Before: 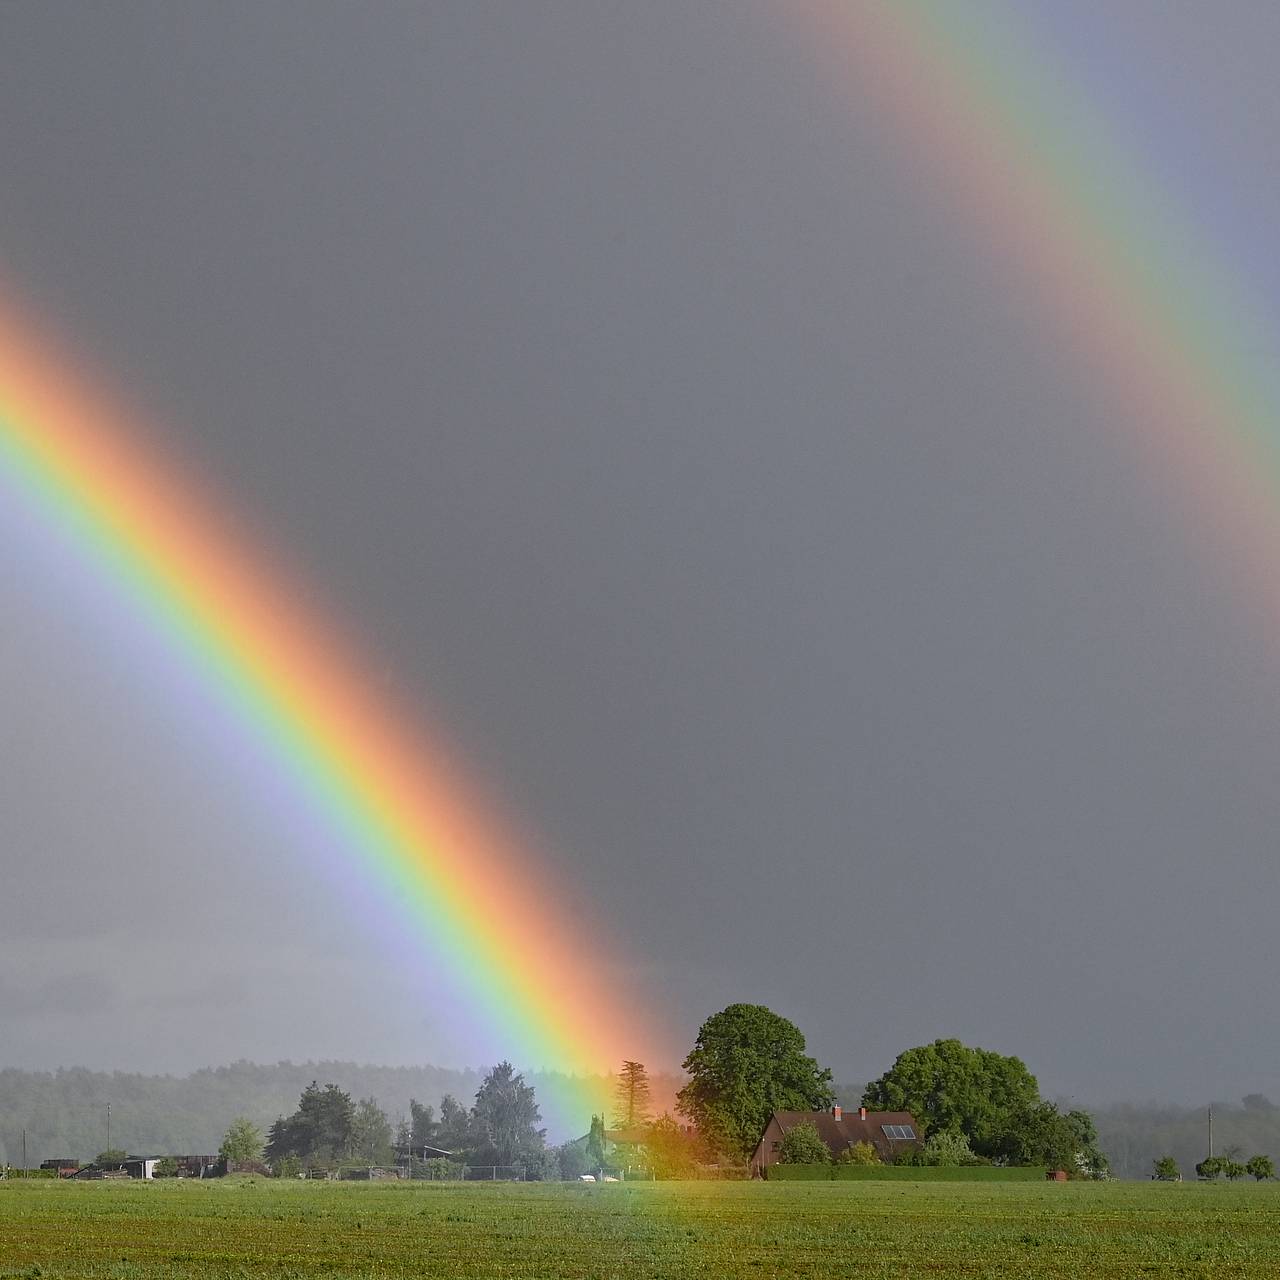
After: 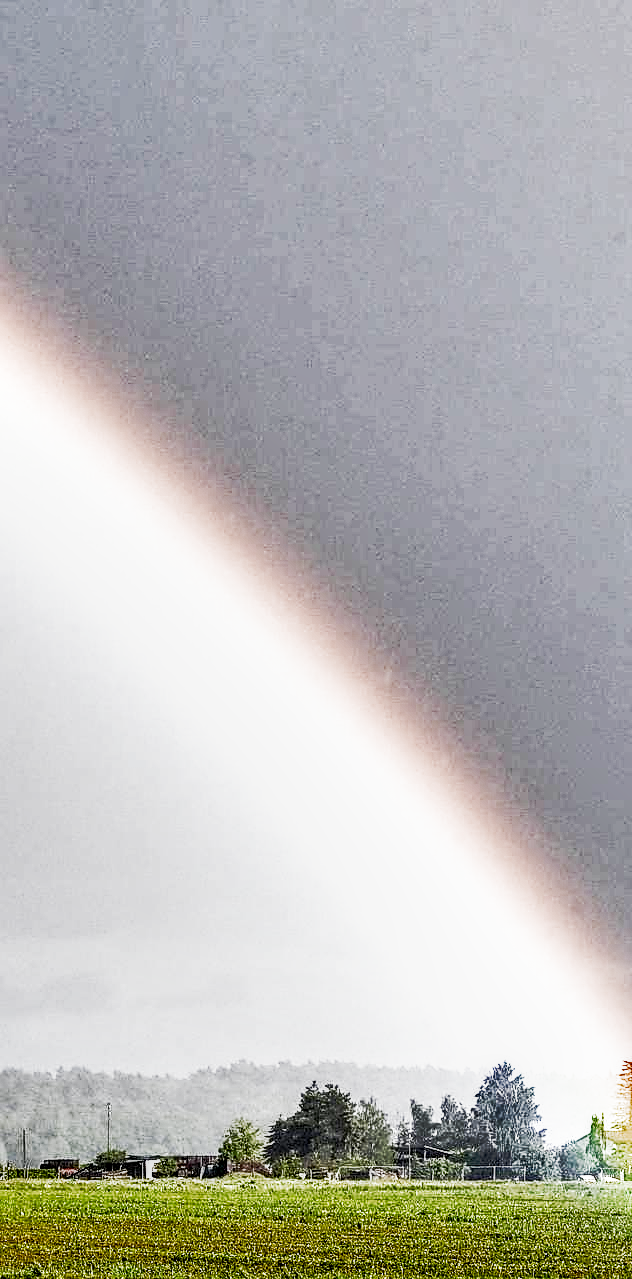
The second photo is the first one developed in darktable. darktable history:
shadows and highlights: shadows 53.26, soften with gaussian
crop and rotate: left 0.019%, top 0%, right 50.553%
tone curve: curves: ch0 [(0, 0.008) (0.081, 0.044) (0.177, 0.123) (0.283, 0.253) (0.416, 0.449) (0.495, 0.524) (0.661, 0.756) (0.796, 0.859) (1, 0.951)]; ch1 [(0, 0) (0.161, 0.092) (0.35, 0.33) (0.392, 0.392) (0.427, 0.426) (0.479, 0.472) (0.505, 0.5) (0.521, 0.524) (0.567, 0.564) (0.583, 0.588) (0.625, 0.627) (0.678, 0.733) (1, 1)]; ch2 [(0, 0) (0.346, 0.362) (0.404, 0.427) (0.502, 0.499) (0.531, 0.523) (0.544, 0.561) (0.58, 0.59) (0.629, 0.642) (0.717, 0.678) (1, 1)], preserve colors none
local contrast: highlights 63%, shadows 54%, detail 168%, midtone range 0.517
sharpen: on, module defaults
color balance rgb: linear chroma grading › global chroma 14.711%, perceptual saturation grading › global saturation 0.897%, perceptual brilliance grading › global brilliance 2.935%, perceptual brilliance grading › highlights -2.3%, perceptual brilliance grading › shadows 3.355%, global vibrance 11.23%
contrast brightness saturation: contrast 0.199, brightness 0.156, saturation 0.222
filmic rgb: black relative exposure -8.03 EV, white relative exposure 2.36 EV, threshold 2.99 EV, hardness 6.53, preserve chrominance RGB euclidean norm (legacy), color science v4 (2020), enable highlight reconstruction true
